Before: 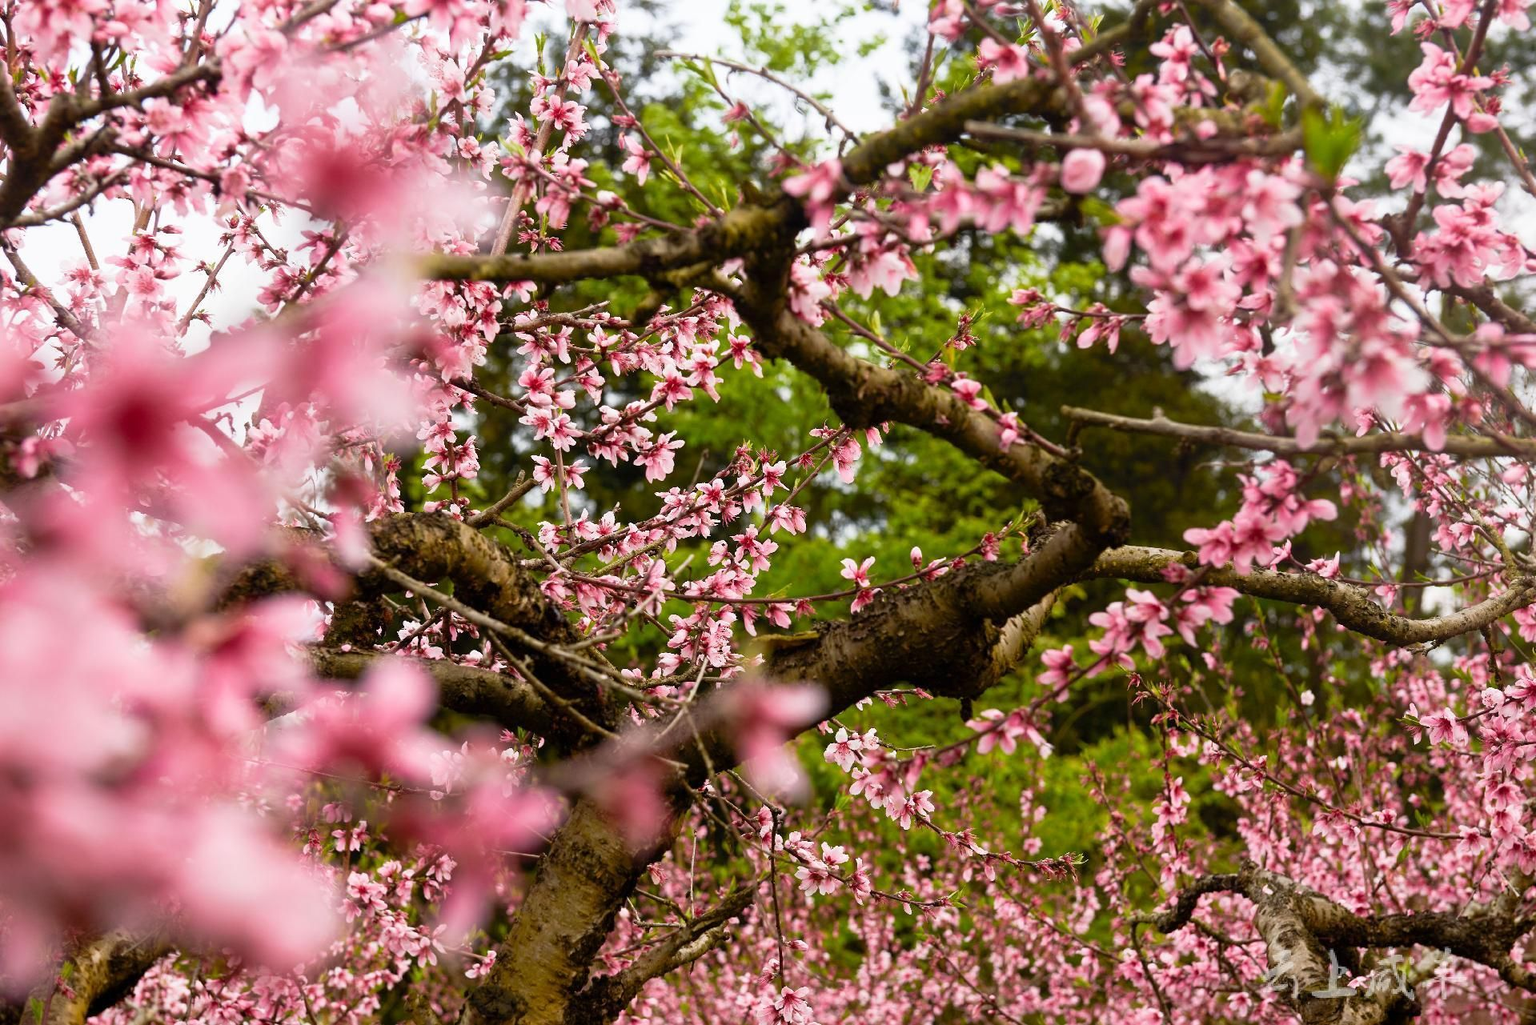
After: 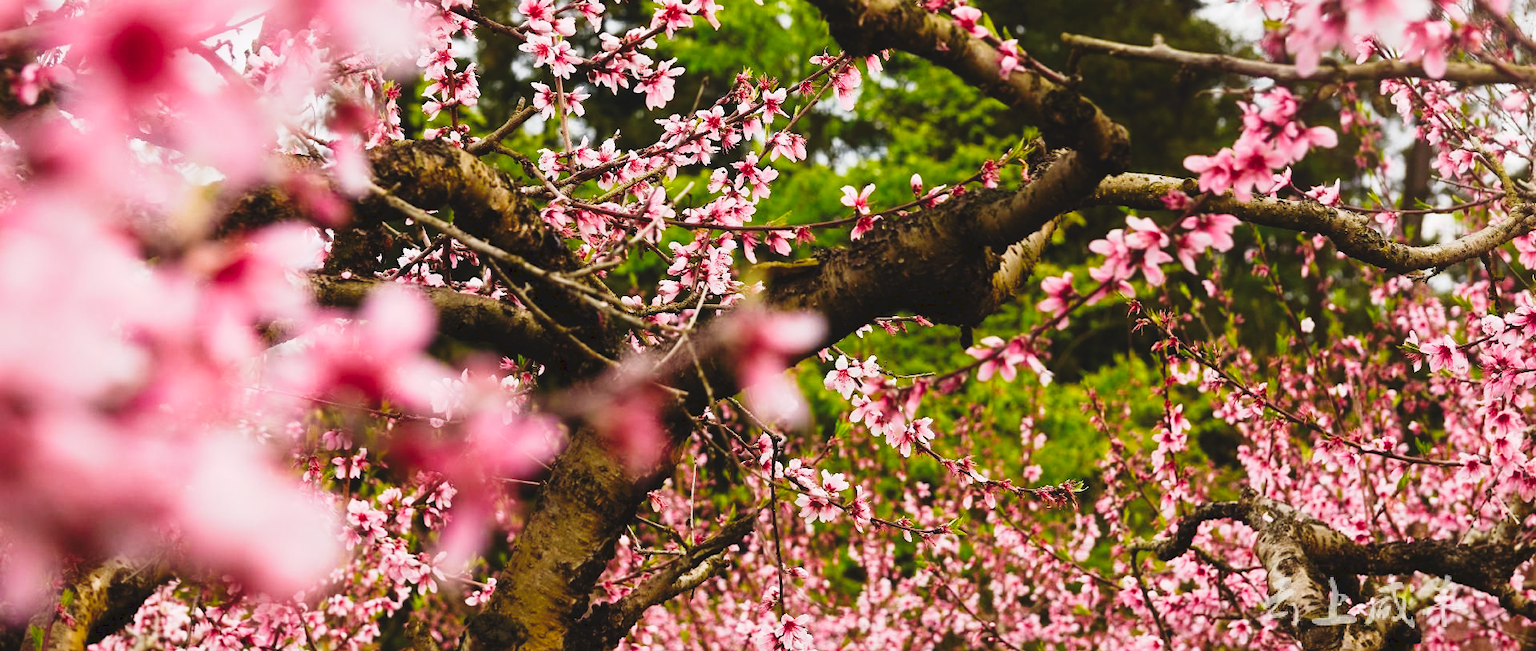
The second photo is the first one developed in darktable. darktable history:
tone curve: curves: ch0 [(0, 0) (0.003, 0.077) (0.011, 0.079) (0.025, 0.085) (0.044, 0.095) (0.069, 0.109) (0.1, 0.124) (0.136, 0.142) (0.177, 0.169) (0.224, 0.207) (0.277, 0.267) (0.335, 0.347) (0.399, 0.442) (0.468, 0.54) (0.543, 0.635) (0.623, 0.726) (0.709, 0.813) (0.801, 0.882) (0.898, 0.934) (1, 1)], preserve colors none
crop and rotate: top 36.435%
